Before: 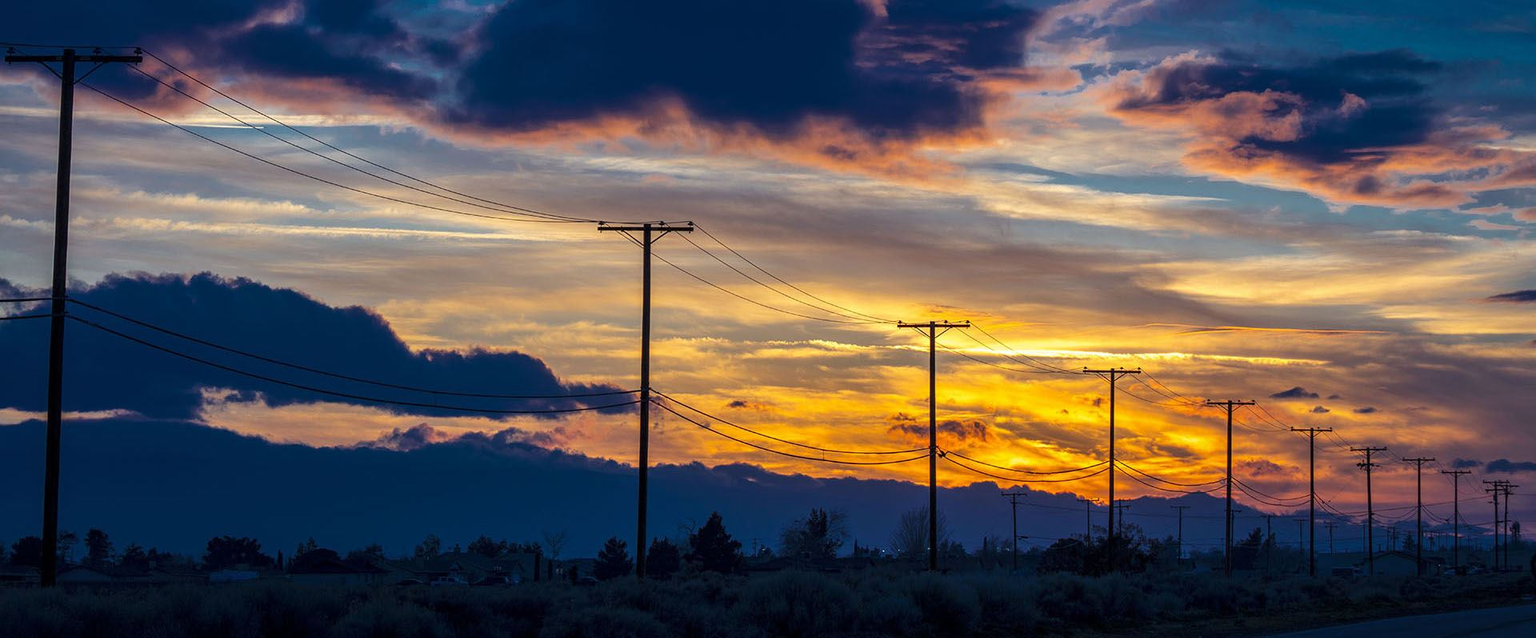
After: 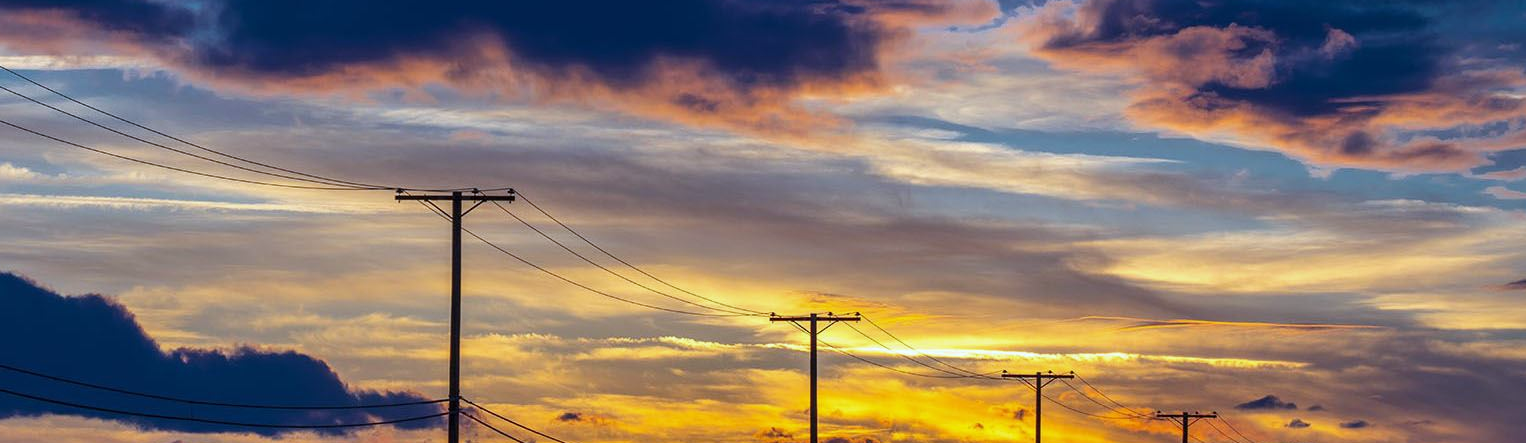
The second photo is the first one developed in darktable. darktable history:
crop: left 18.38%, top 11.092%, right 2.134%, bottom 33.217%
white balance: red 0.954, blue 1.079
